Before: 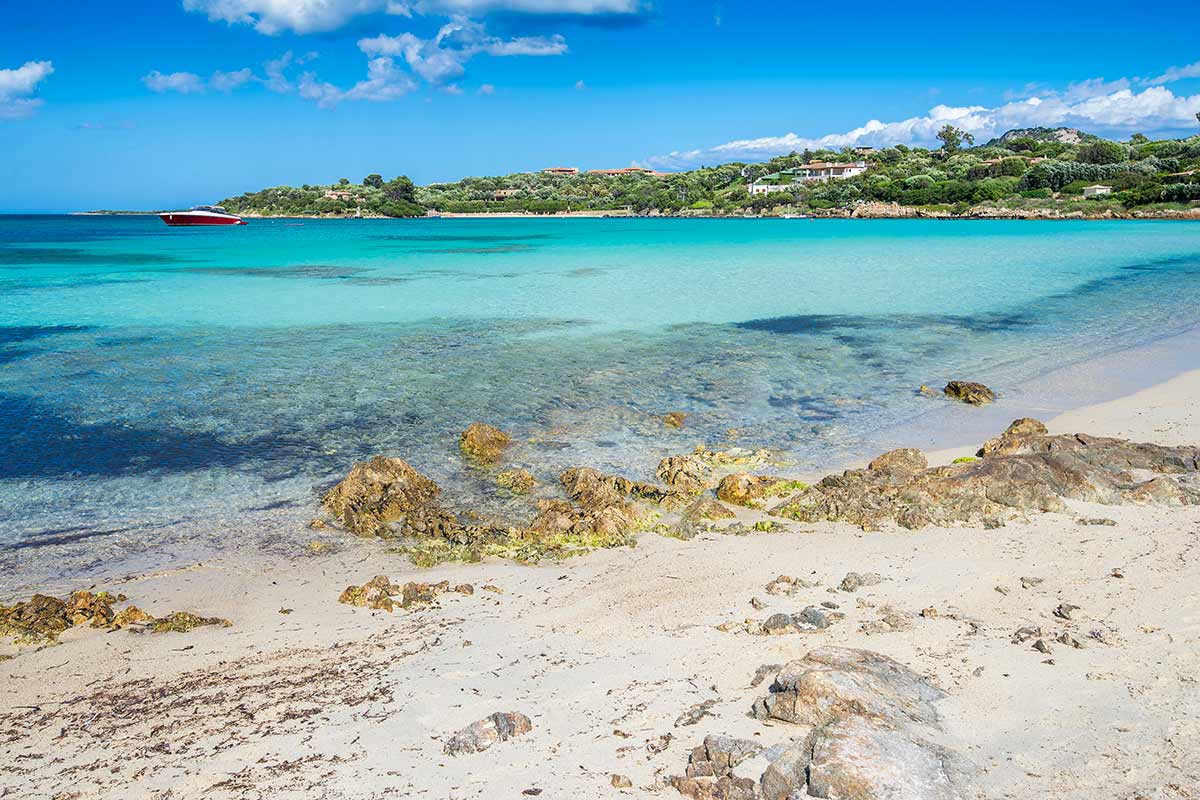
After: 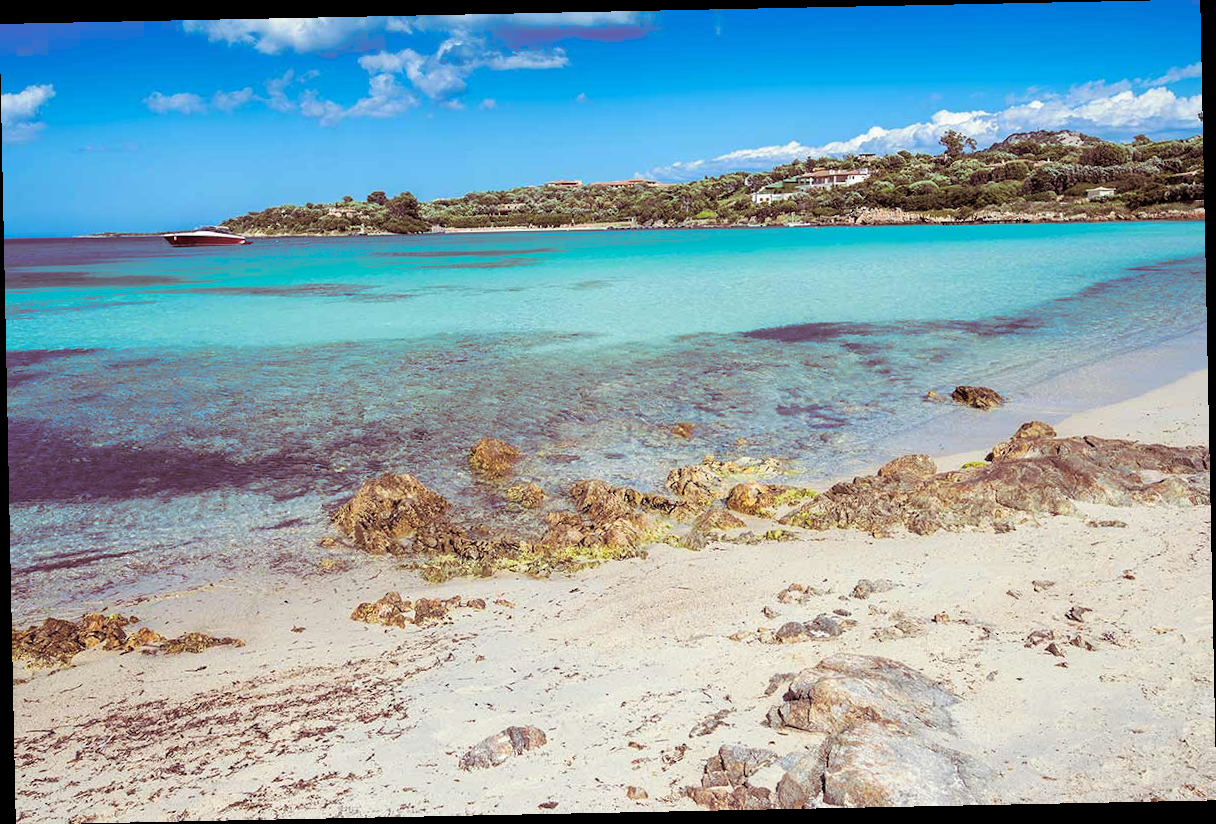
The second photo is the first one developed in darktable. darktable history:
split-toning: on, module defaults
rotate and perspective: rotation -1.17°, automatic cropping off
